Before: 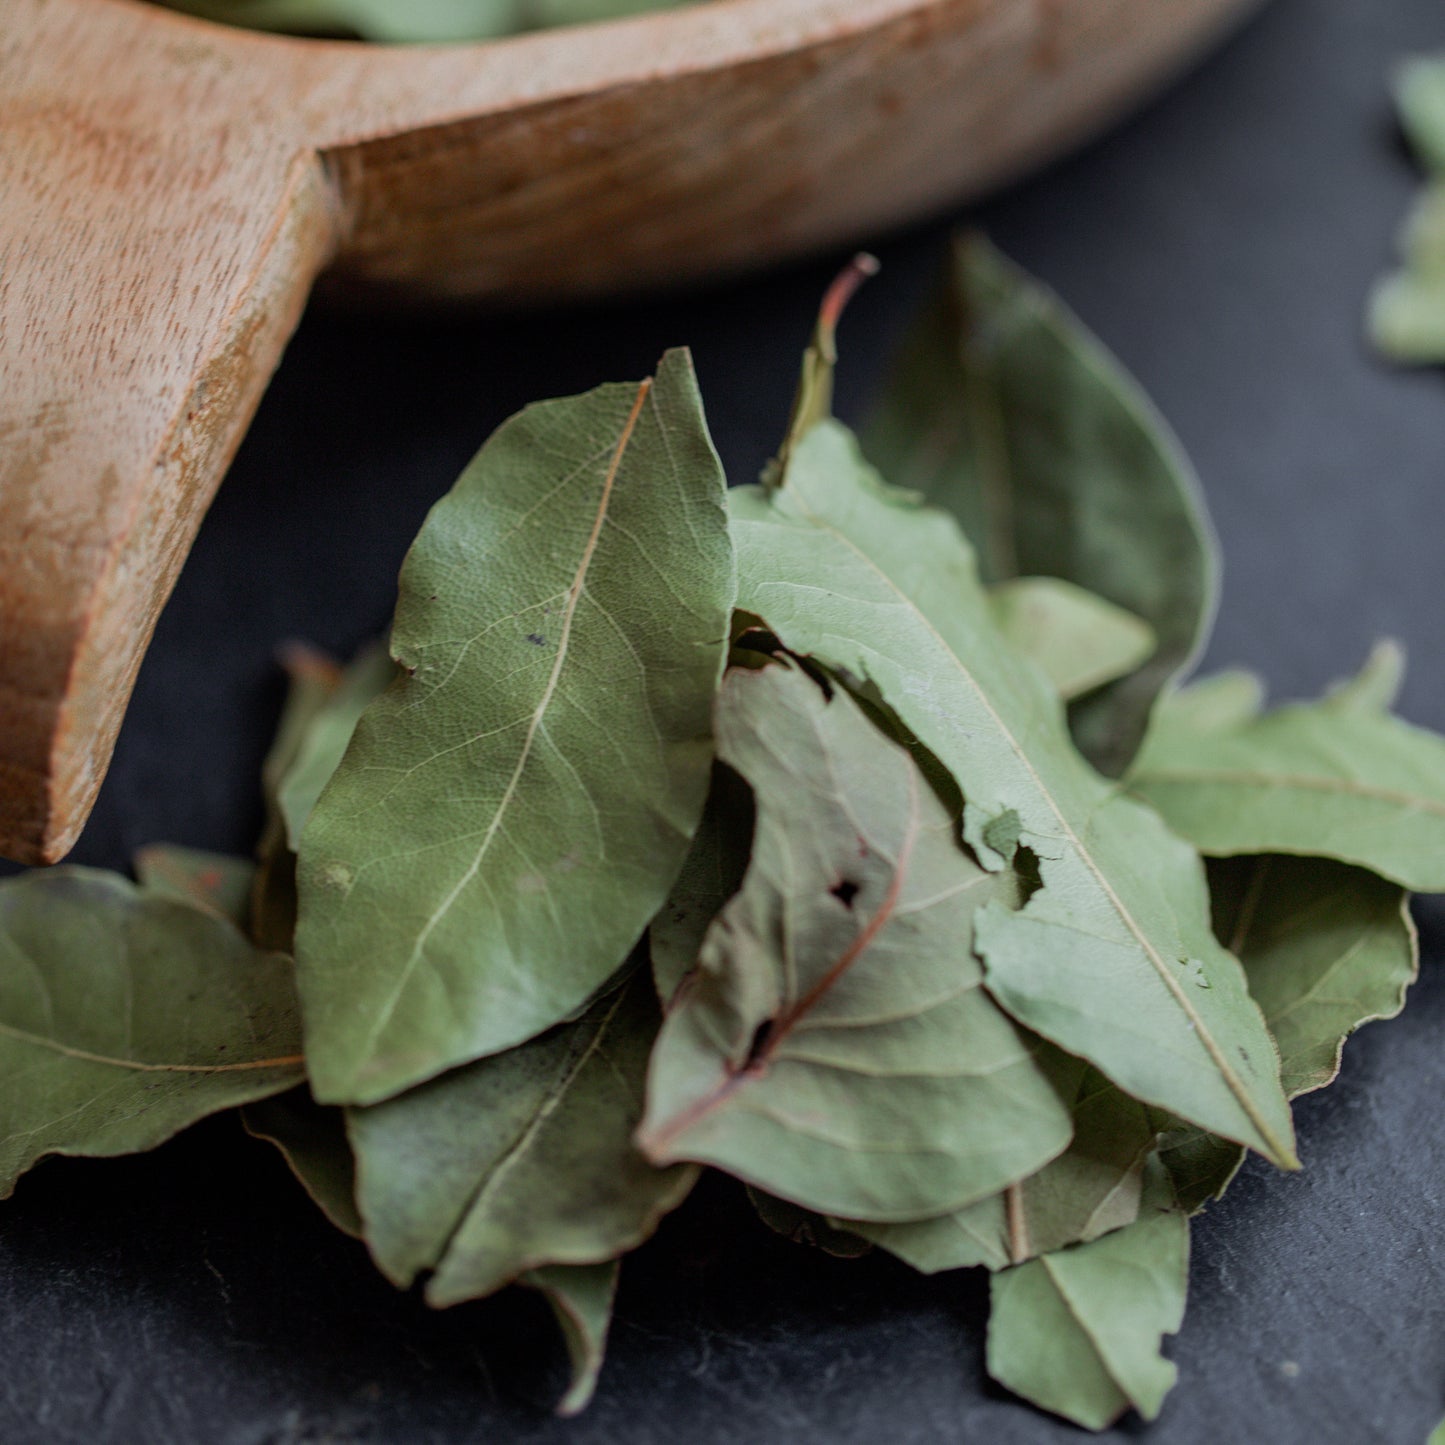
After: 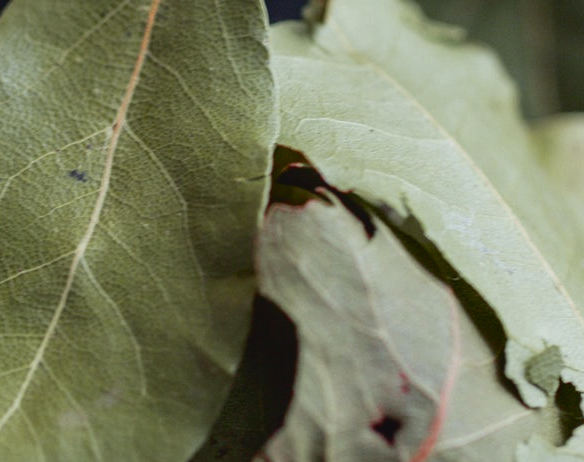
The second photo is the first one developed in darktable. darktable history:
crop: left 31.751%, top 32.172%, right 27.8%, bottom 35.83%
tone curve: curves: ch0 [(0, 0.036) (0.119, 0.115) (0.461, 0.479) (0.715, 0.767) (0.817, 0.865) (1, 0.998)]; ch1 [(0, 0) (0.377, 0.416) (0.44, 0.461) (0.487, 0.49) (0.514, 0.525) (0.538, 0.561) (0.67, 0.713) (1, 1)]; ch2 [(0, 0) (0.38, 0.405) (0.463, 0.445) (0.492, 0.486) (0.529, 0.533) (0.578, 0.59) (0.653, 0.698) (1, 1)], color space Lab, independent channels, preserve colors none
